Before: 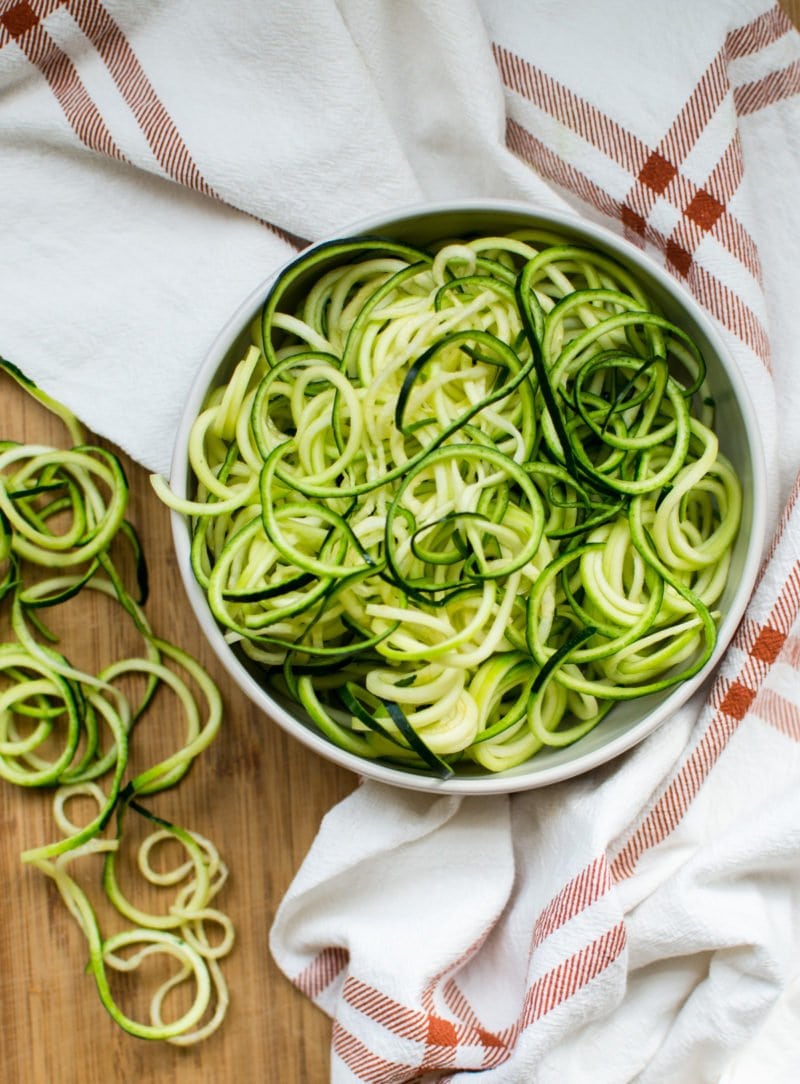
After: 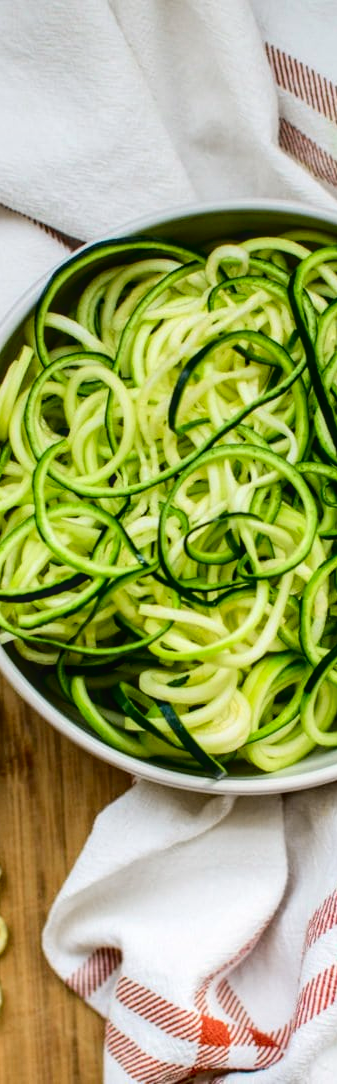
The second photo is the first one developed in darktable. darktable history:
tone curve: curves: ch0 [(0, 0.023) (0.132, 0.075) (0.241, 0.178) (0.487, 0.491) (0.782, 0.8) (1, 0.989)]; ch1 [(0, 0) (0.396, 0.369) (0.467, 0.454) (0.498, 0.5) (0.518, 0.517) (0.57, 0.586) (0.619, 0.663) (0.692, 0.744) (1, 1)]; ch2 [(0, 0) (0.427, 0.416) (0.483, 0.481) (0.503, 0.503) (0.526, 0.527) (0.563, 0.573) (0.632, 0.667) (0.705, 0.737) (0.985, 0.966)], color space Lab, independent channels, preserve colors none
crop: left 28.401%, right 29.37%
local contrast: on, module defaults
